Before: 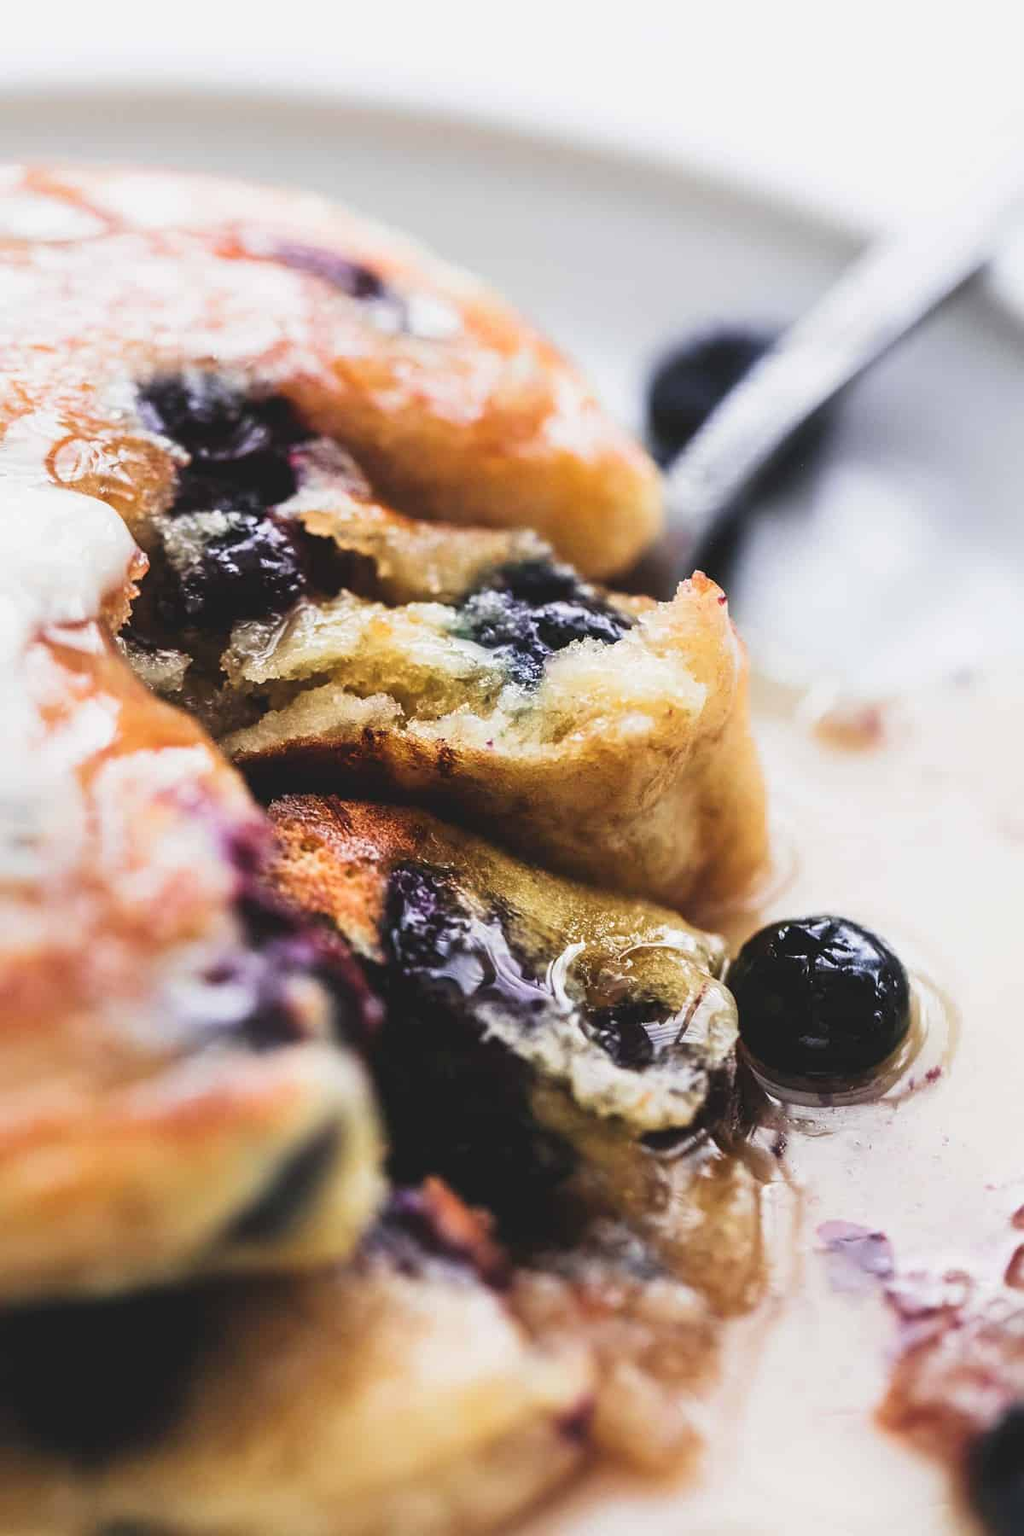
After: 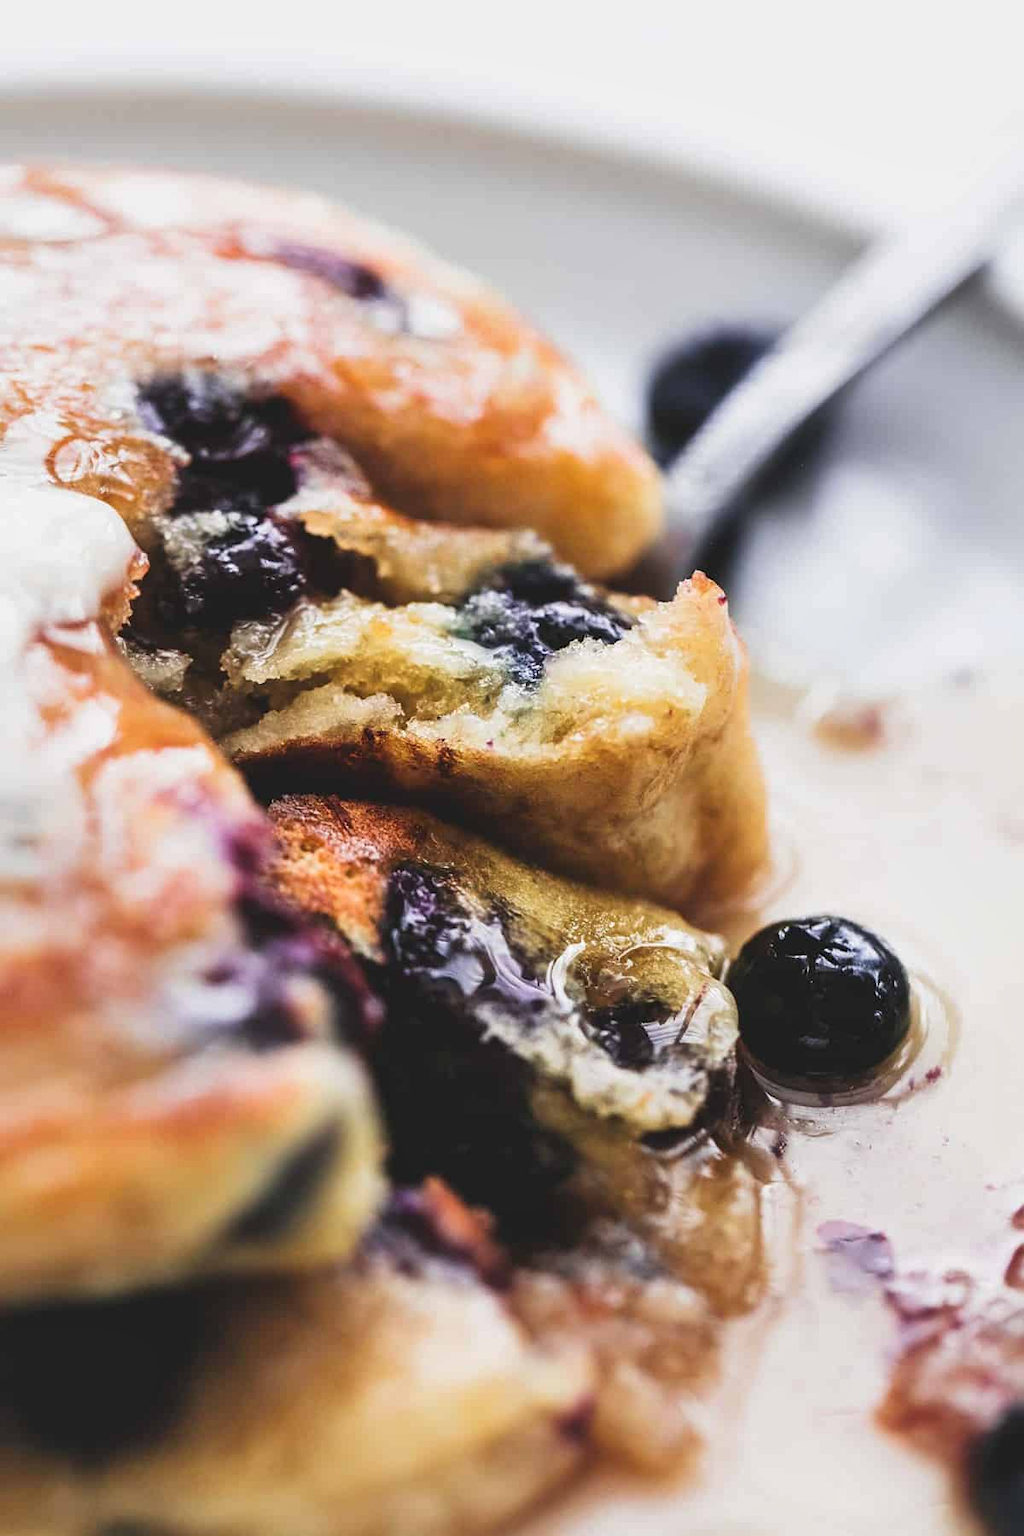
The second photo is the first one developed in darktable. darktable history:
shadows and highlights: shadows 32.04, highlights -32.74, soften with gaussian
